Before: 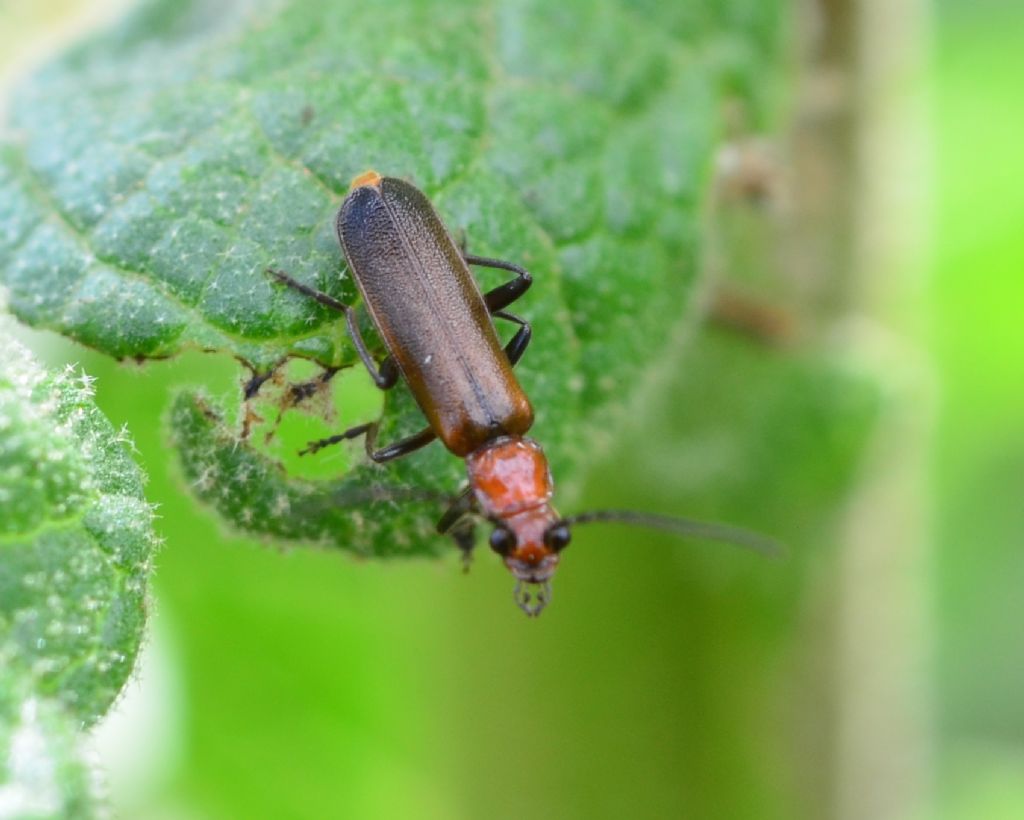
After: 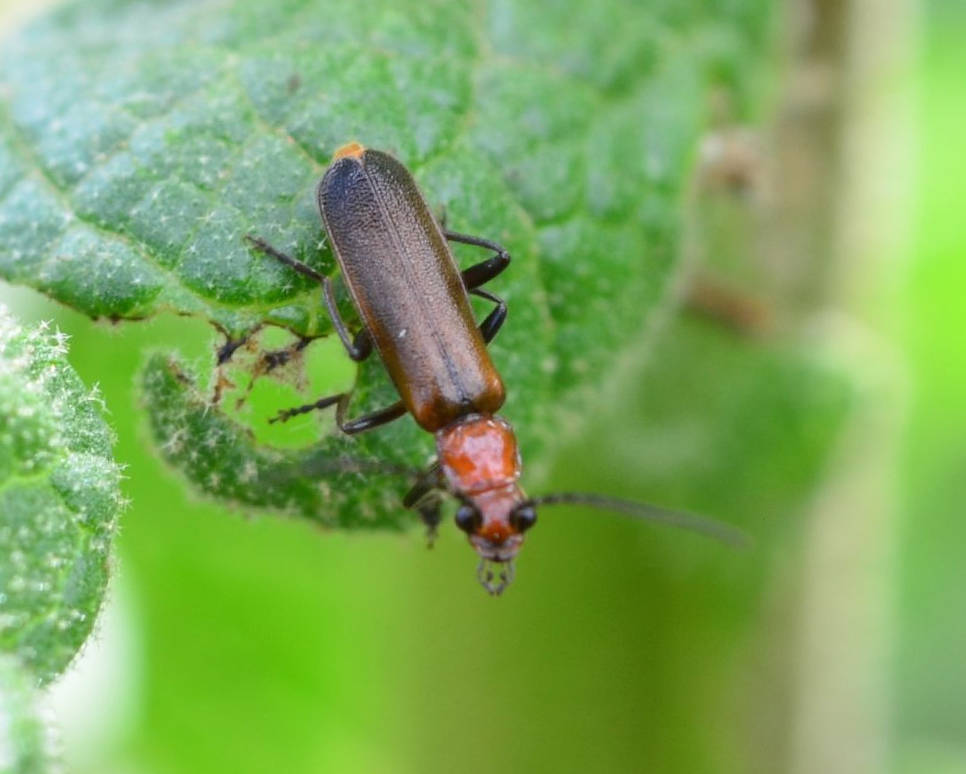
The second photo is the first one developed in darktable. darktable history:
crop and rotate: angle -2.77°
